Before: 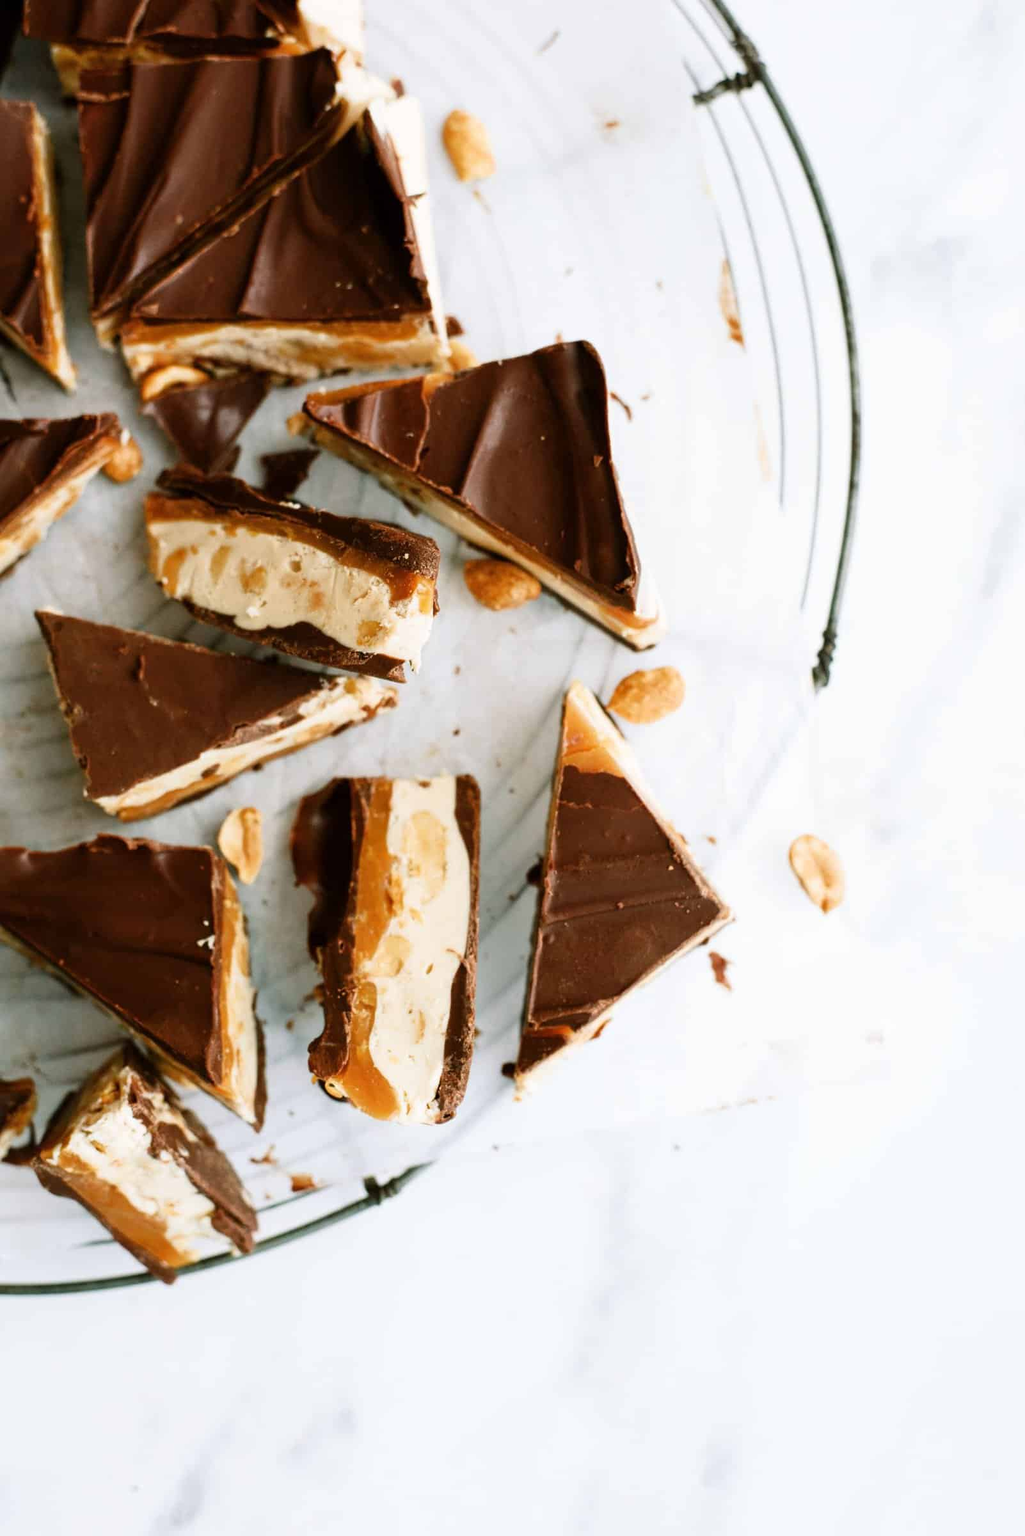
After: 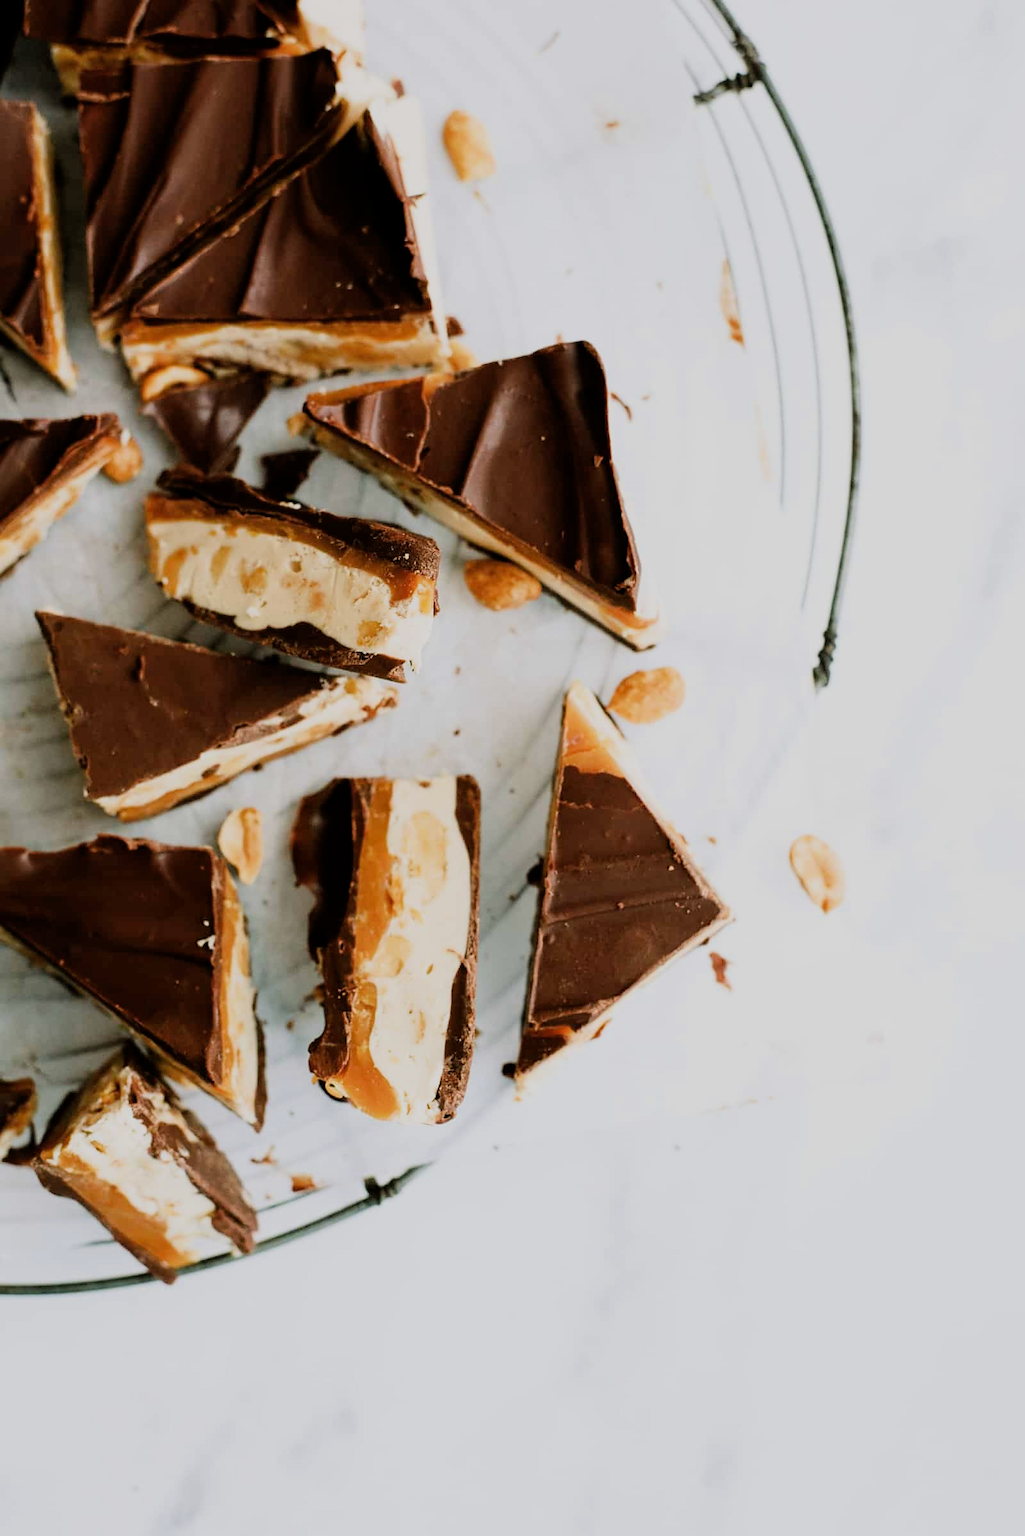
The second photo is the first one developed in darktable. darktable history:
sharpen: radius 1.598, amount 0.364, threshold 1.367
filmic rgb: black relative exposure -7.65 EV, white relative exposure 4.56 EV, threshold 5.95 EV, hardness 3.61, contrast 1.053, enable highlight reconstruction true
